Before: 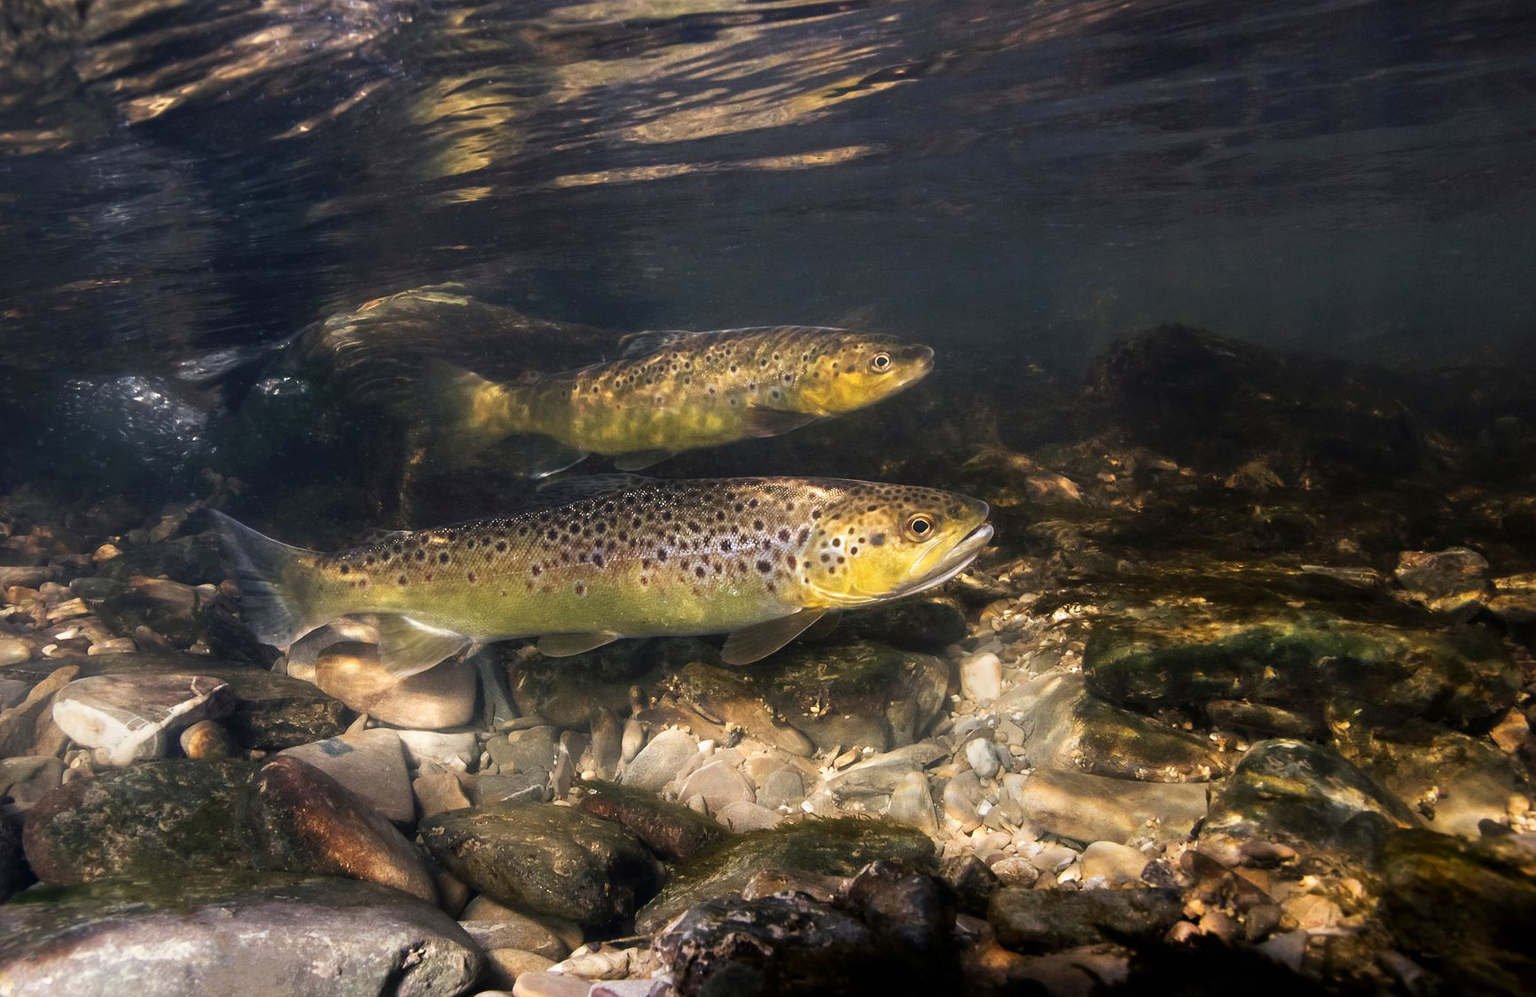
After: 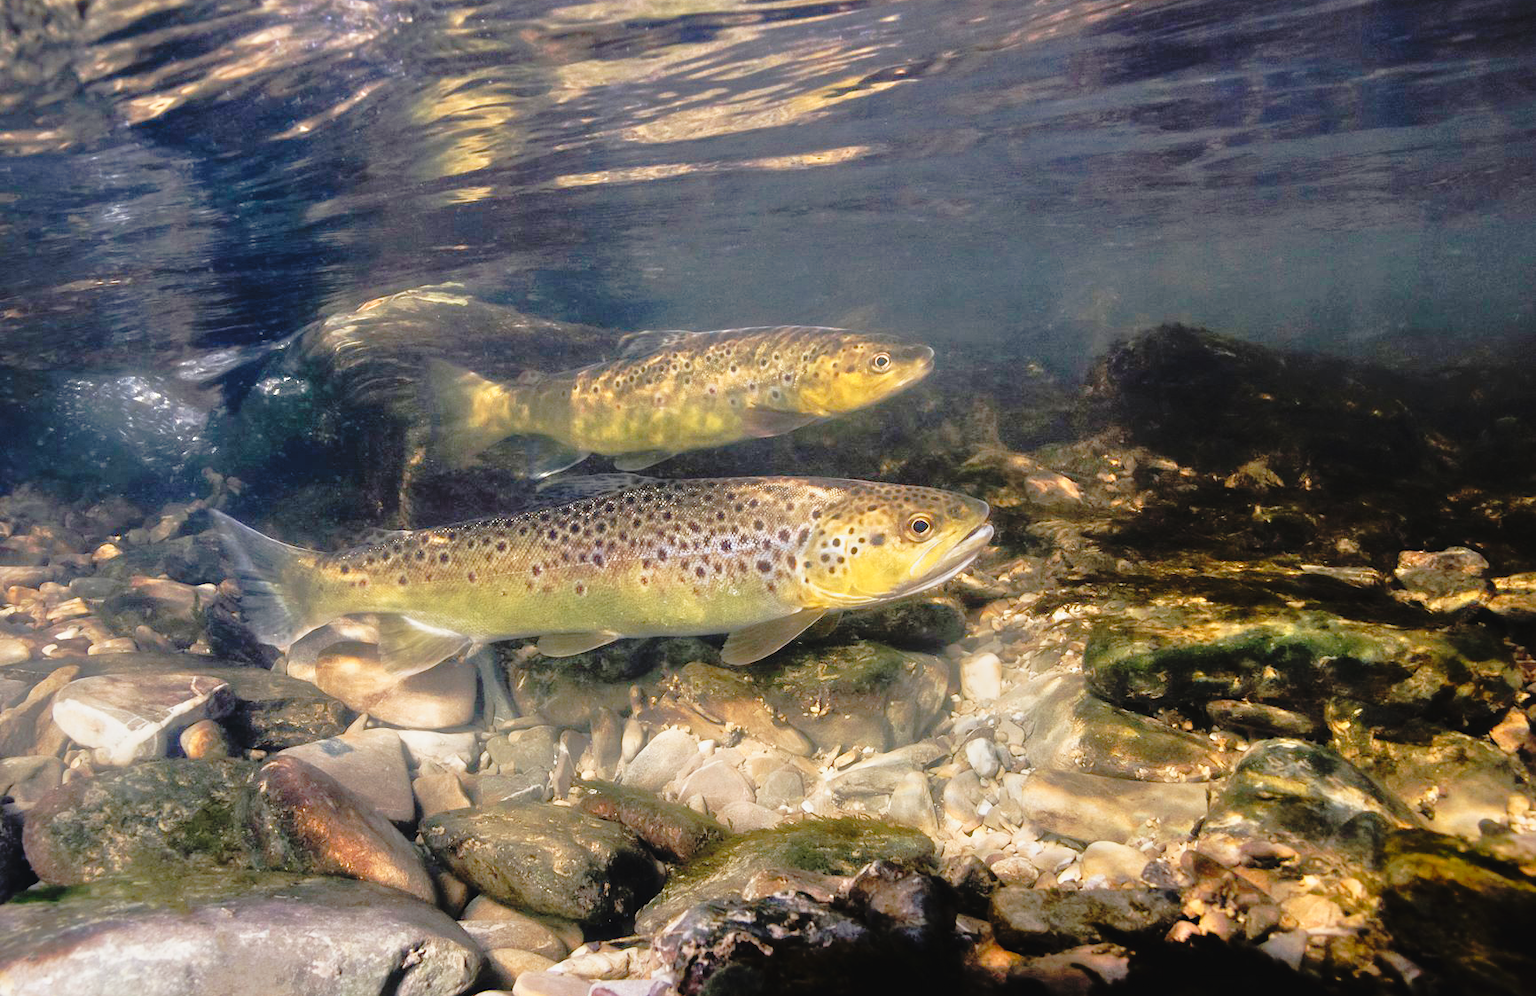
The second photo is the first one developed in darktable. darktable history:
tone equalizer: -7 EV 0.154 EV, -6 EV 0.567 EV, -5 EV 1.18 EV, -4 EV 1.29 EV, -3 EV 1.13 EV, -2 EV 0.6 EV, -1 EV 0.168 EV
tone curve: curves: ch0 [(0, 0.029) (0.168, 0.142) (0.359, 0.44) (0.469, 0.544) (0.634, 0.722) (0.858, 0.903) (1, 0.968)]; ch1 [(0, 0) (0.437, 0.453) (0.472, 0.47) (0.502, 0.502) (0.54, 0.534) (0.57, 0.592) (0.618, 0.66) (0.699, 0.749) (0.859, 0.899) (1, 1)]; ch2 [(0, 0) (0.33, 0.301) (0.421, 0.443) (0.476, 0.498) (0.505, 0.503) (0.547, 0.557) (0.586, 0.634) (0.608, 0.676) (1, 1)], preserve colors none
